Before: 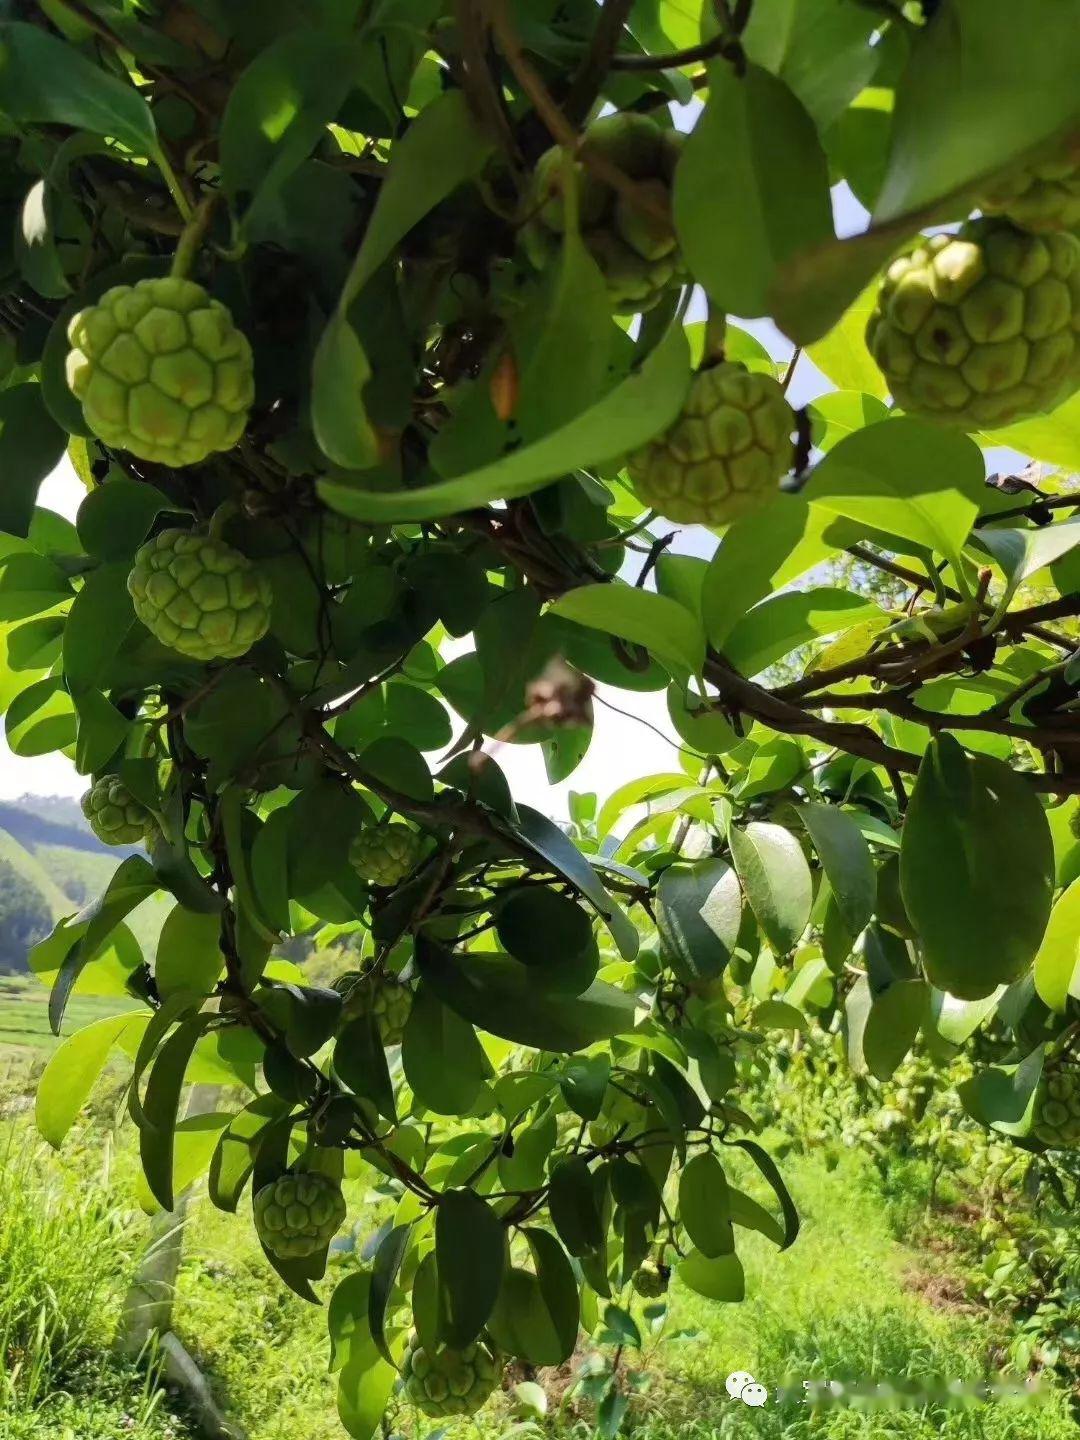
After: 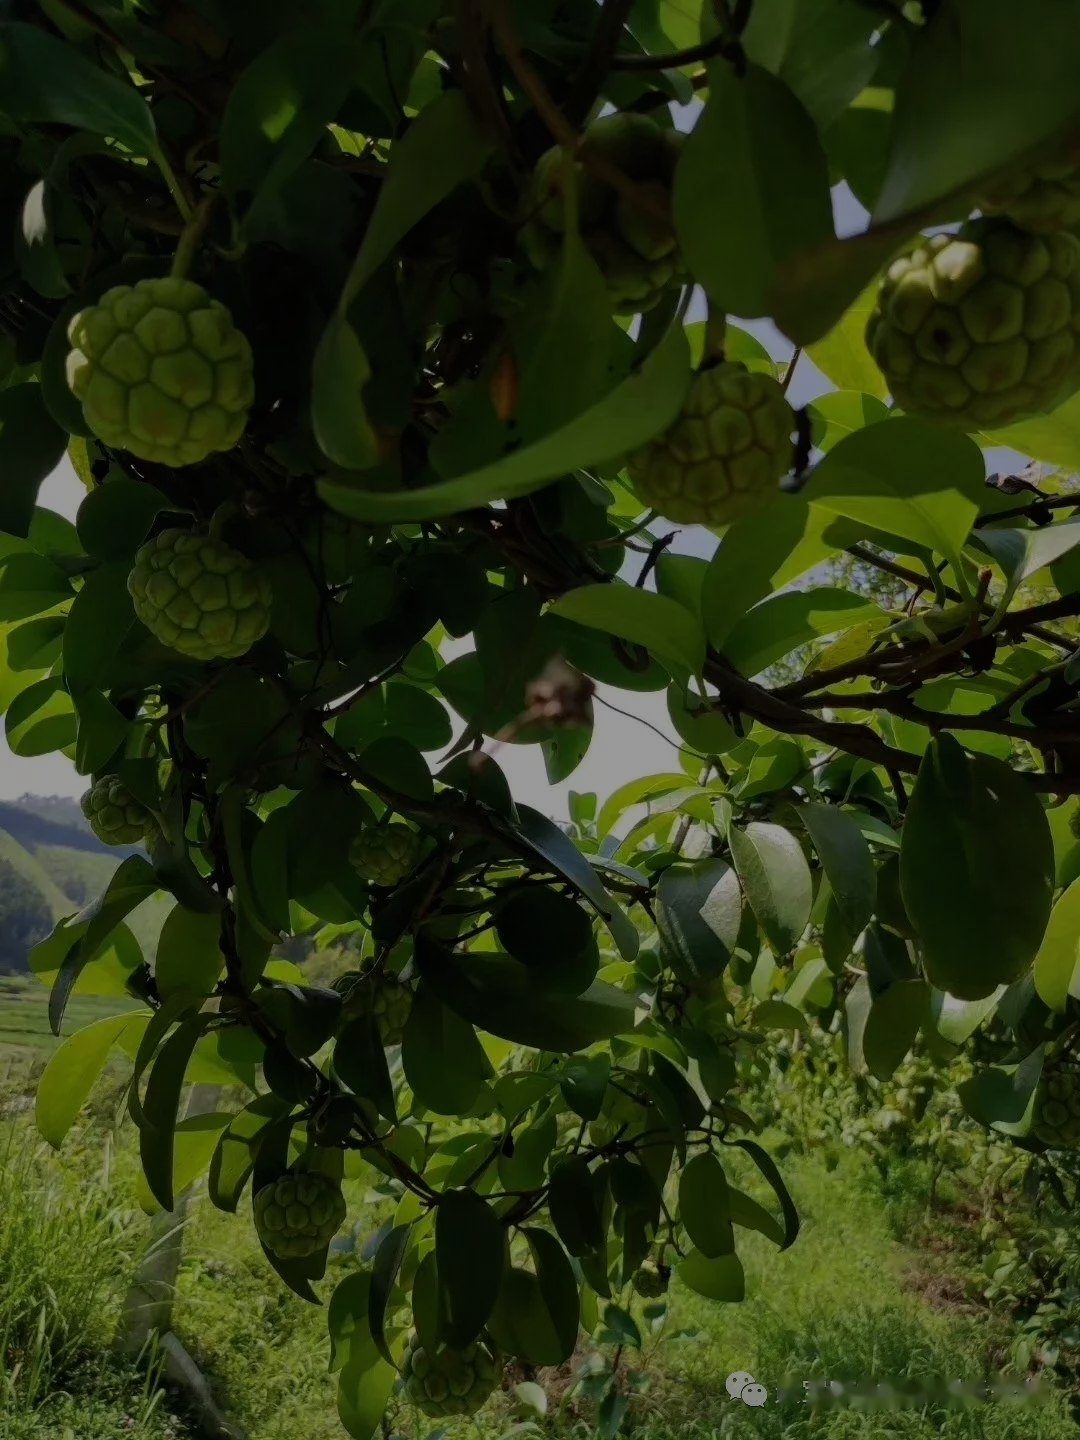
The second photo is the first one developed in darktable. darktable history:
vignetting: fall-off radius 83.19%, brightness -0.426, saturation -0.191, center (-0.147, 0.015), unbound false
tone equalizer: -8 EV -1.98 EV, -7 EV -1.97 EV, -6 EV -2 EV, -5 EV -1.99 EV, -4 EV -1.97 EV, -3 EV -1.99 EV, -2 EV -1.98 EV, -1 EV -1.62 EV, +0 EV -1.98 EV, edges refinement/feathering 500, mask exposure compensation -1.57 EV, preserve details no
